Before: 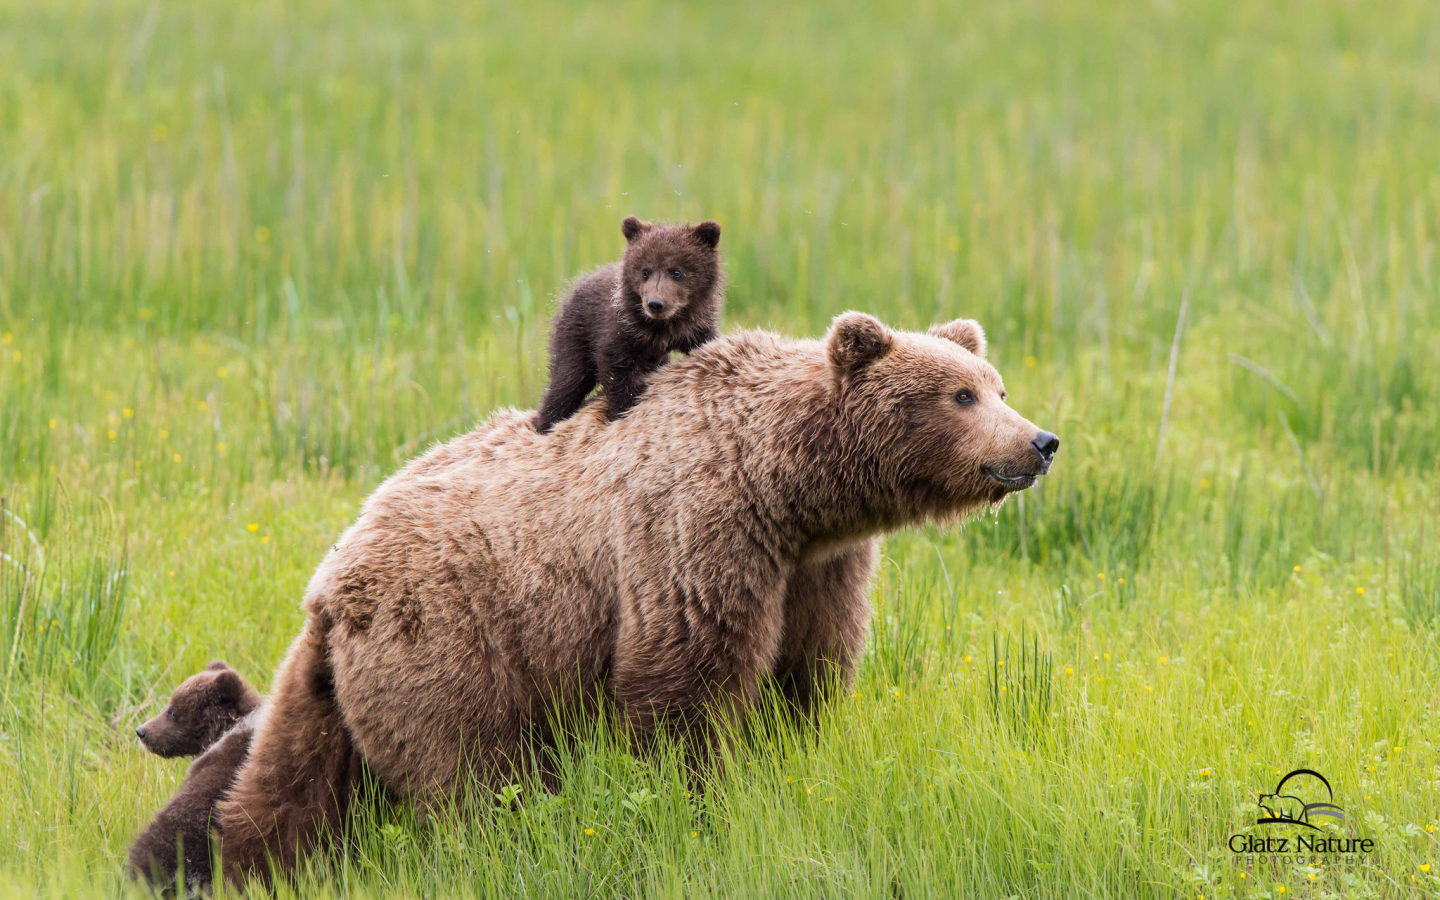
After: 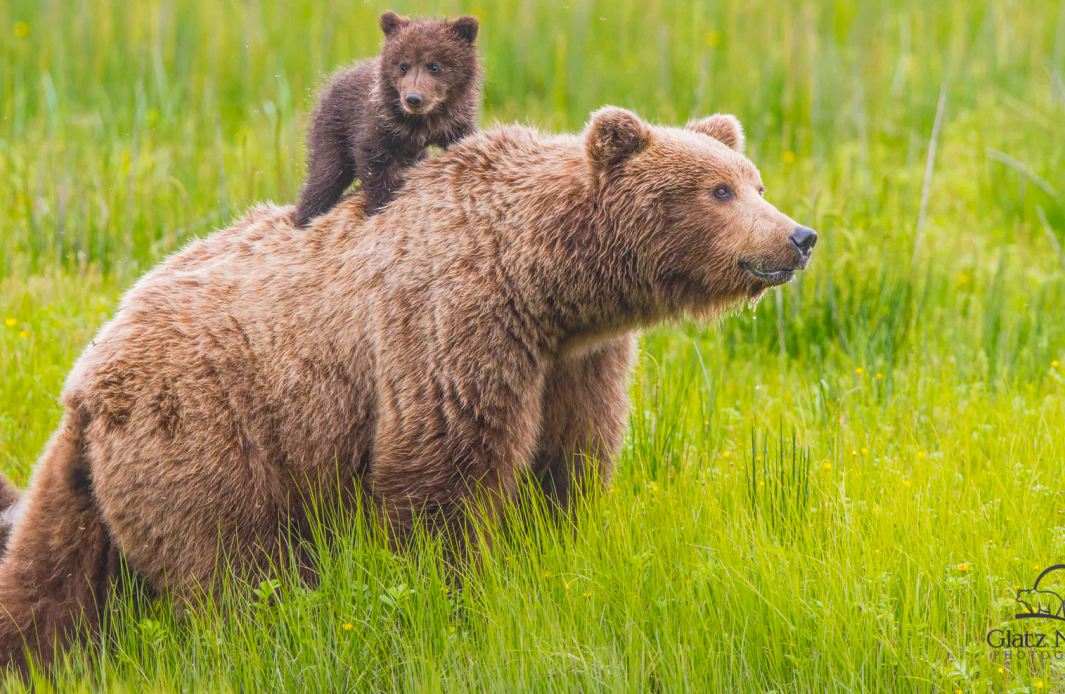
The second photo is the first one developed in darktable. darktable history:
color balance: output saturation 120%
crop: left 16.871%, top 22.857%, right 9.116%
local contrast: highlights 73%, shadows 15%, midtone range 0.197
